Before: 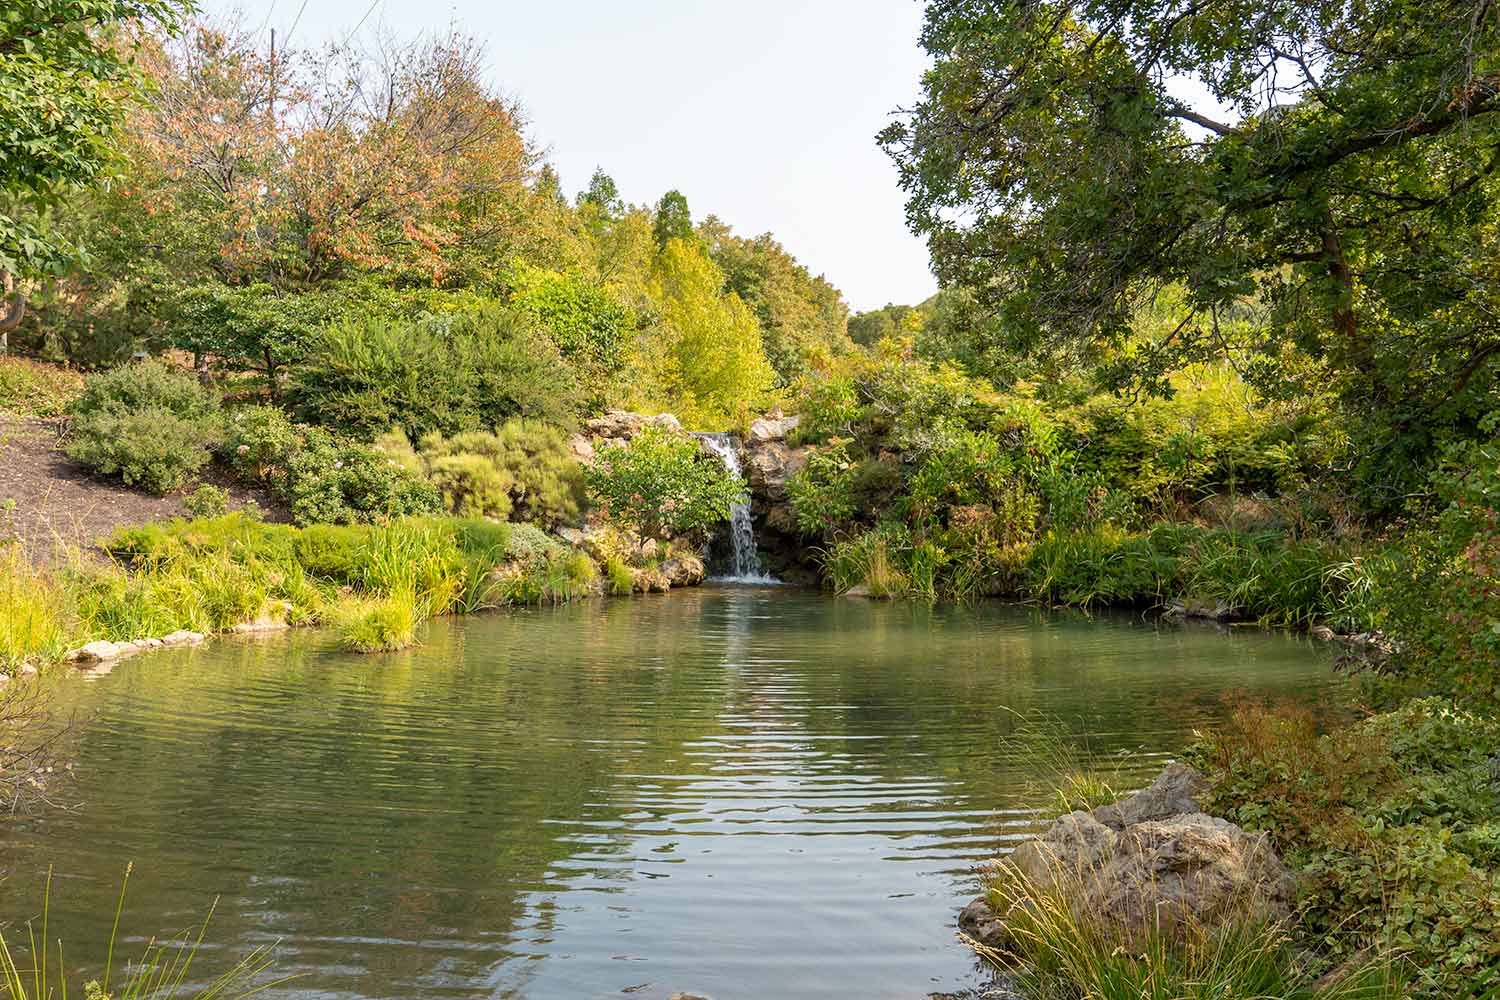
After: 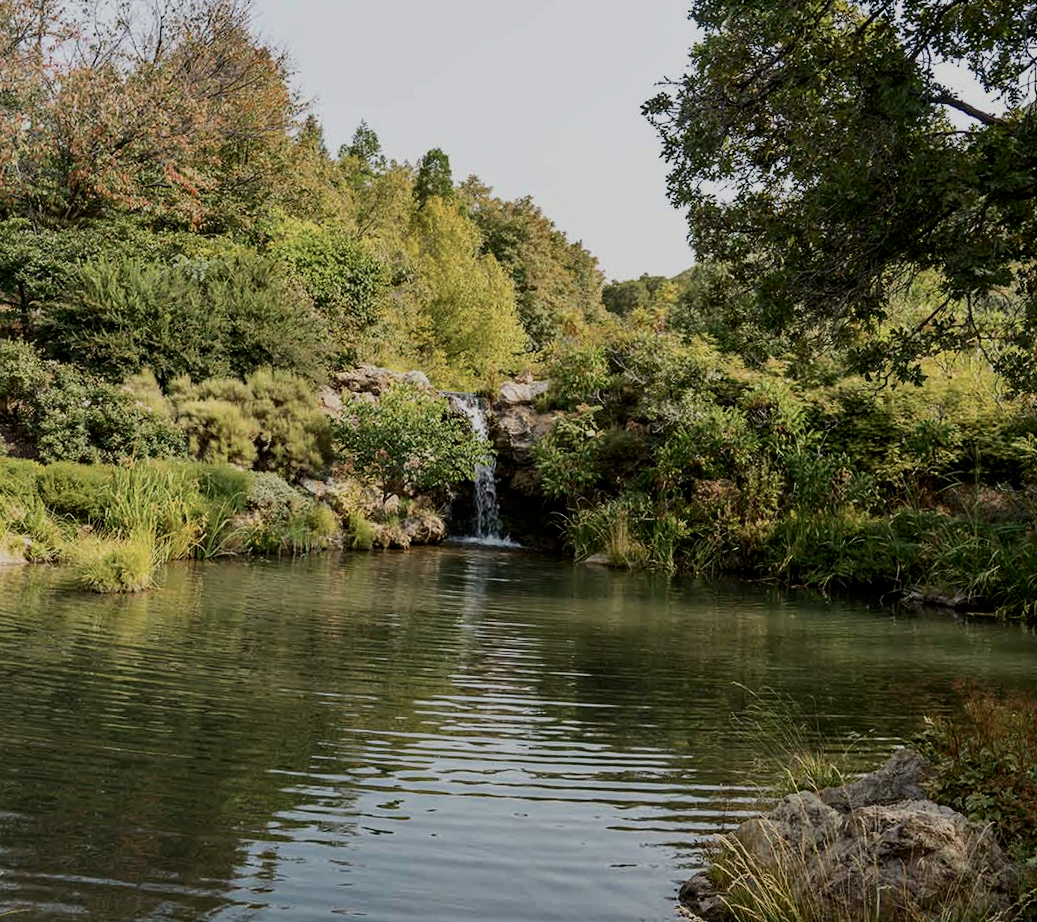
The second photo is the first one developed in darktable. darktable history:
exposure: black level correction 0, exposure -0.721 EV, compensate highlight preservation false
crop and rotate: angle -3.27°, left 14.277%, top 0.028%, right 10.766%, bottom 0.028%
filmic rgb: black relative exposure -8.15 EV, white relative exposure 3.76 EV, hardness 4.46
haze removal: compatibility mode true, adaptive false
contrast brightness saturation: contrast 0.22
color zones: curves: ch0 [(0, 0.5) (0.143, 0.5) (0.286, 0.5) (0.429, 0.504) (0.571, 0.5) (0.714, 0.509) (0.857, 0.5) (1, 0.5)]; ch1 [(0, 0.425) (0.143, 0.425) (0.286, 0.375) (0.429, 0.405) (0.571, 0.5) (0.714, 0.47) (0.857, 0.425) (1, 0.435)]; ch2 [(0, 0.5) (0.143, 0.5) (0.286, 0.5) (0.429, 0.517) (0.571, 0.5) (0.714, 0.51) (0.857, 0.5) (1, 0.5)]
